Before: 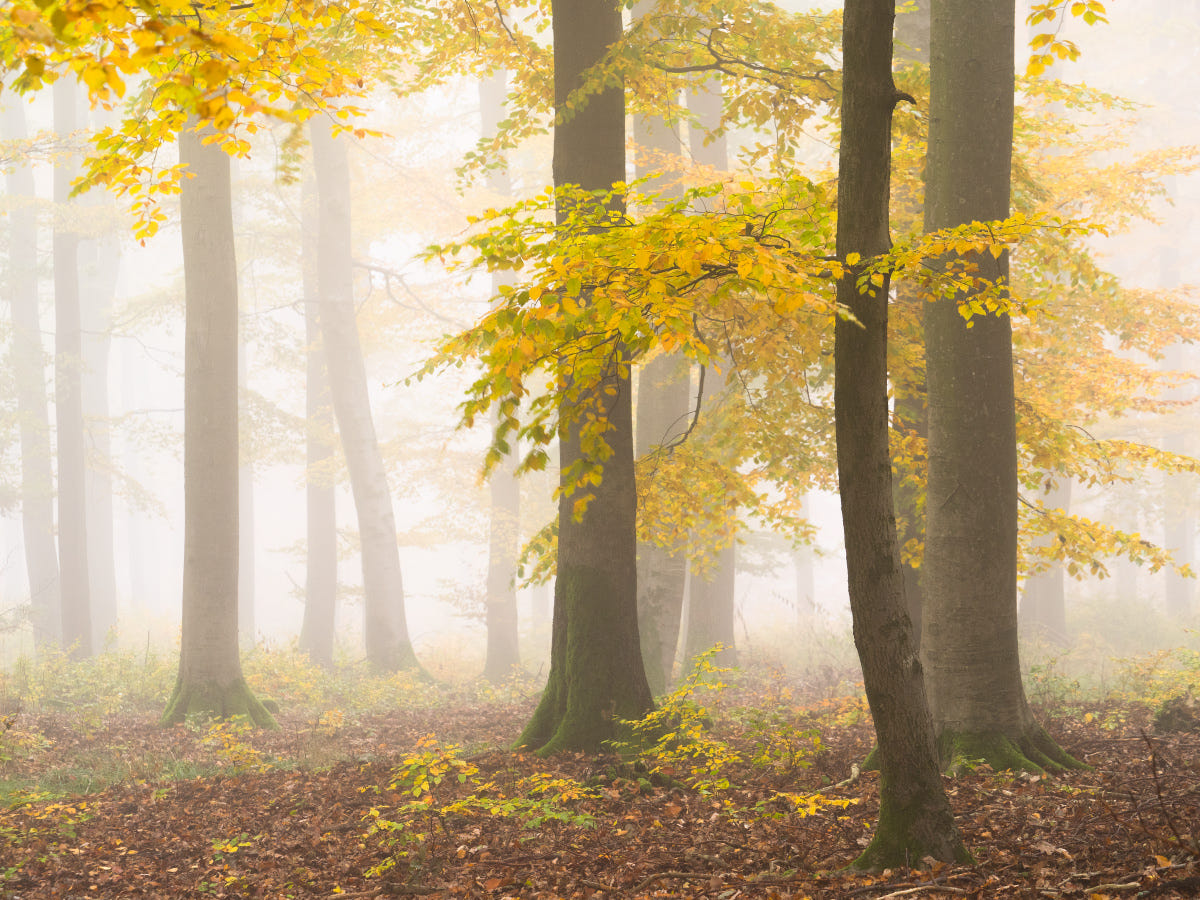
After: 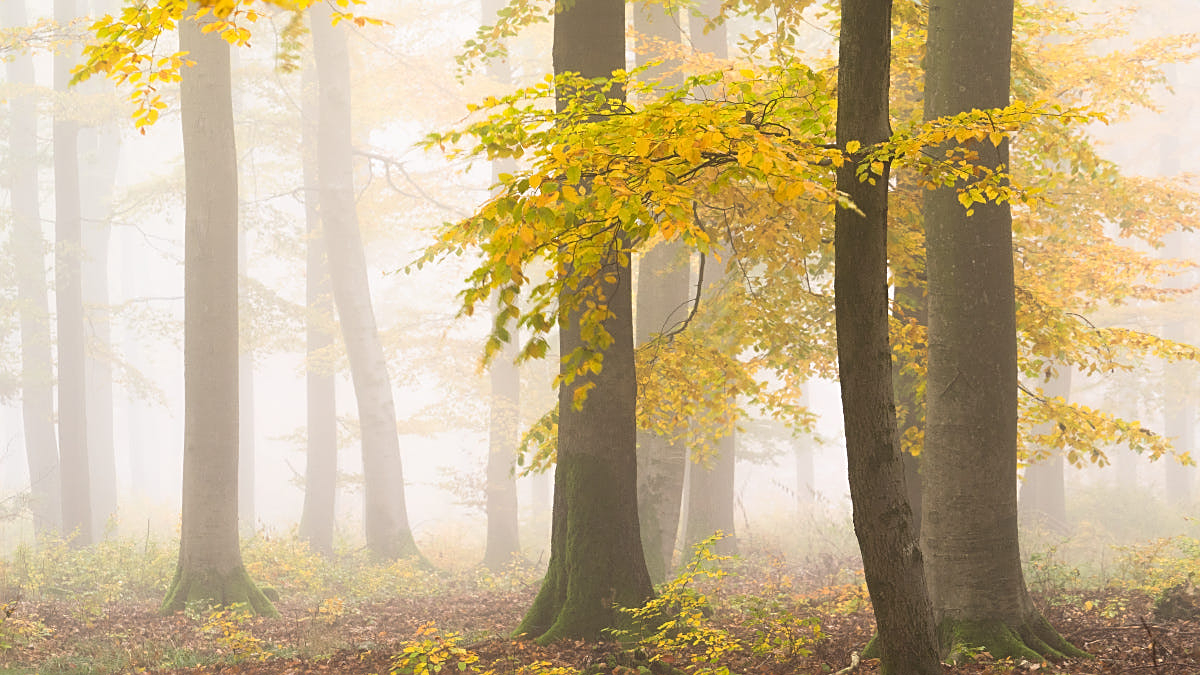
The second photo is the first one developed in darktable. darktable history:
sharpen: on, module defaults
crop and rotate: top 12.5%, bottom 12.5%
